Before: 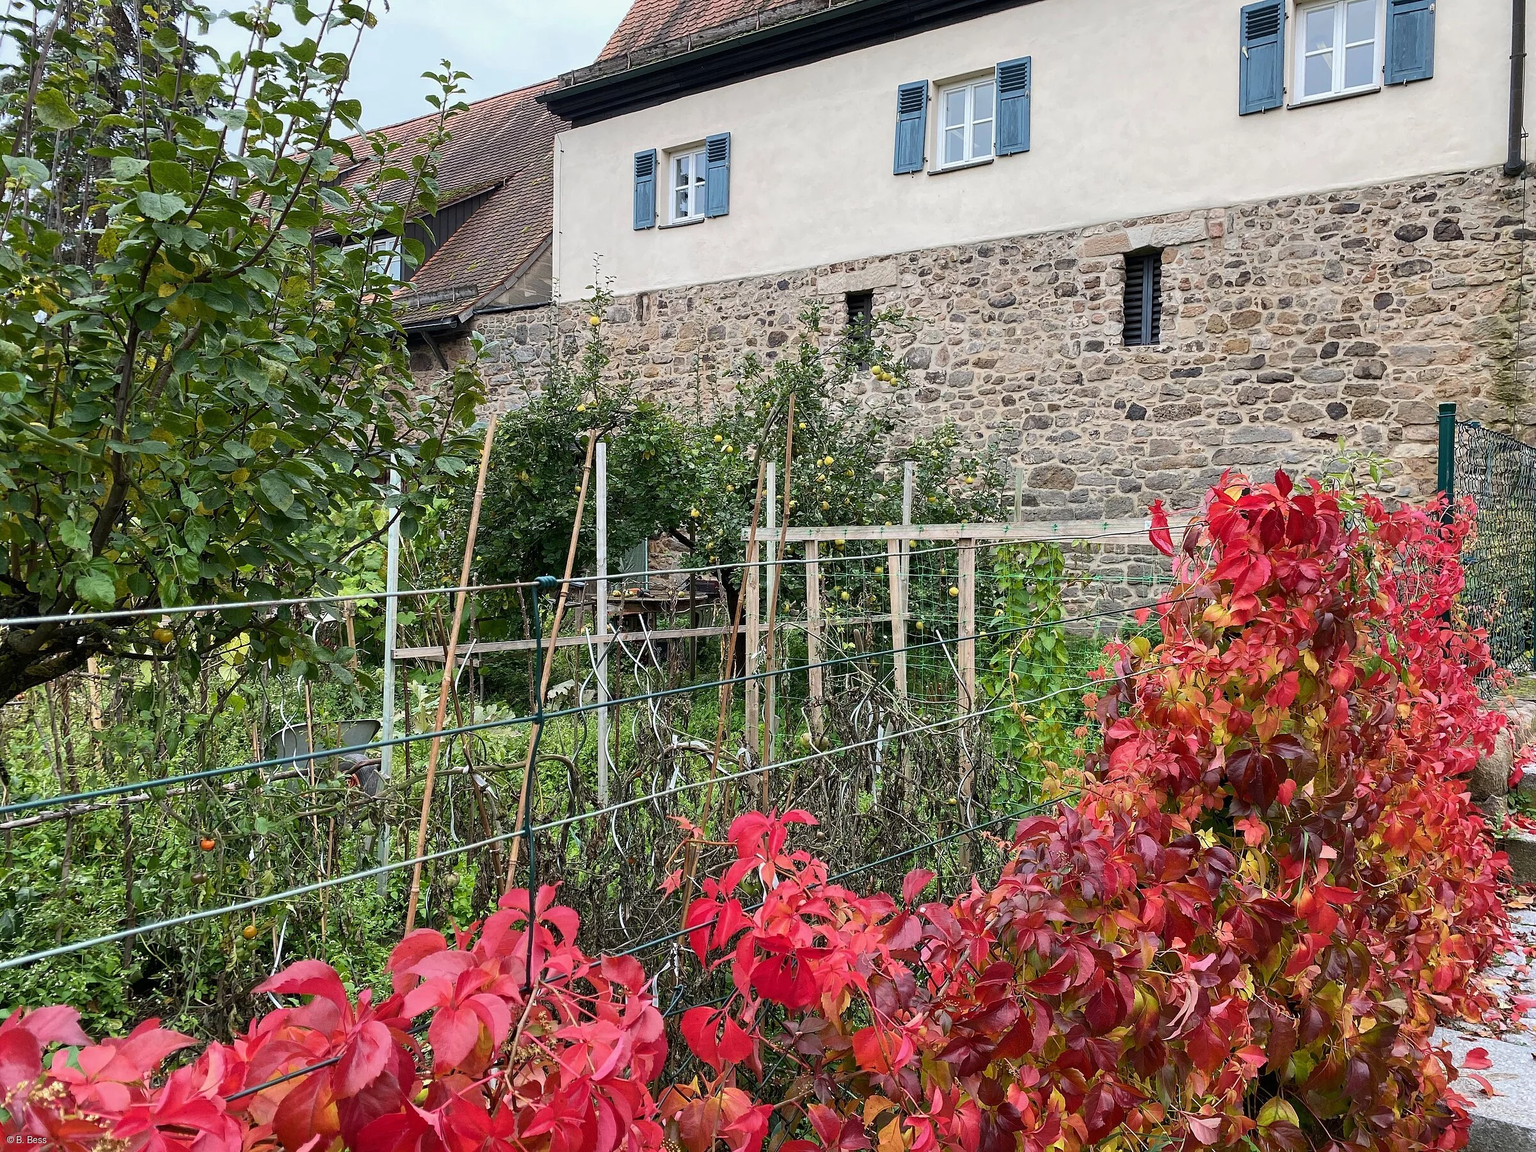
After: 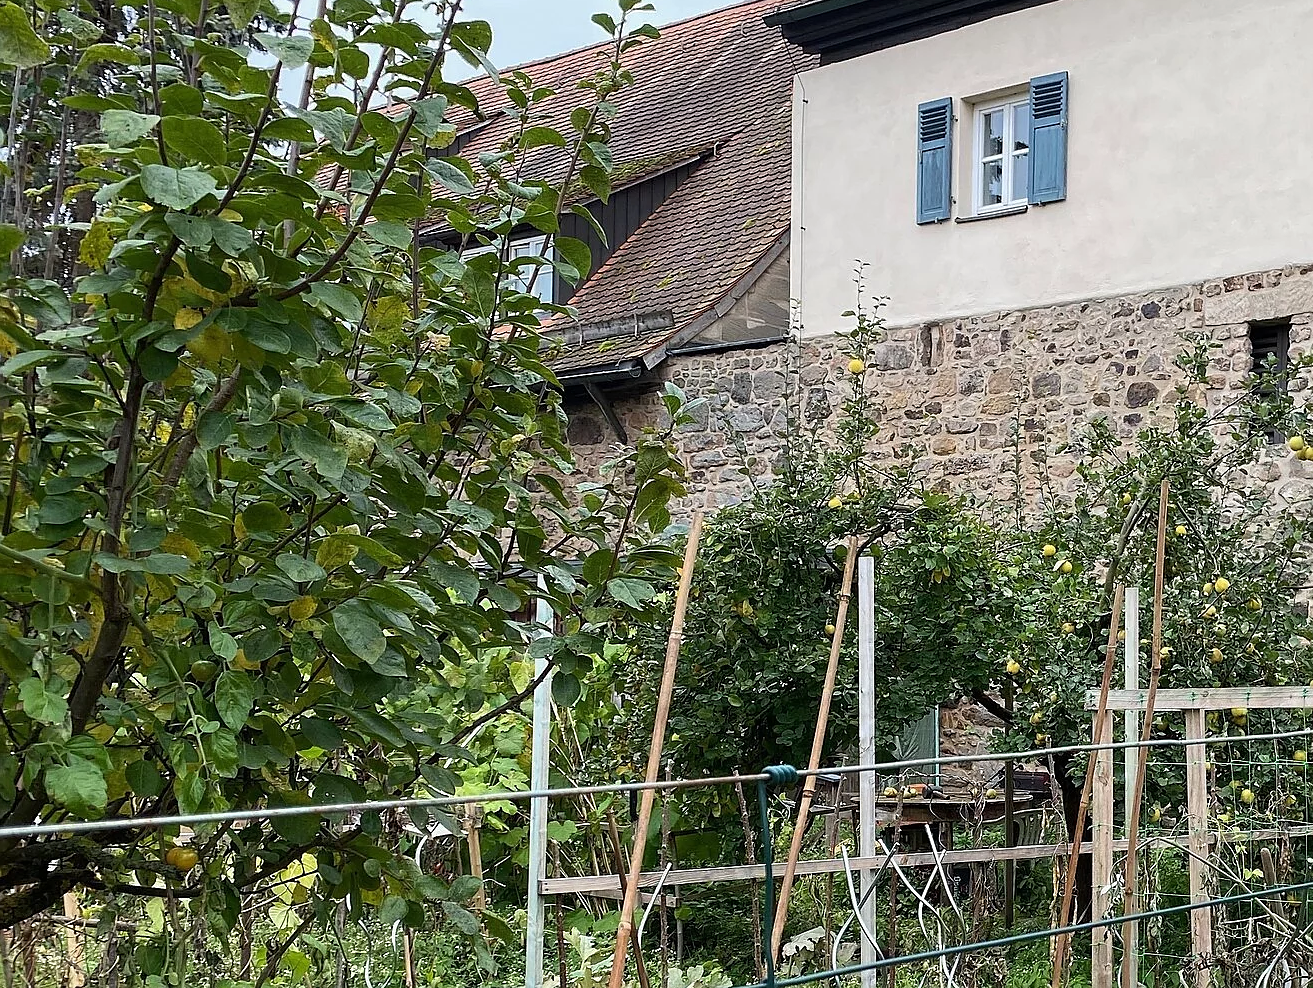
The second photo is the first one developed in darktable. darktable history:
crop and rotate: left 3.047%, top 7.509%, right 42.236%, bottom 37.598%
sharpen: radius 1, threshold 1
